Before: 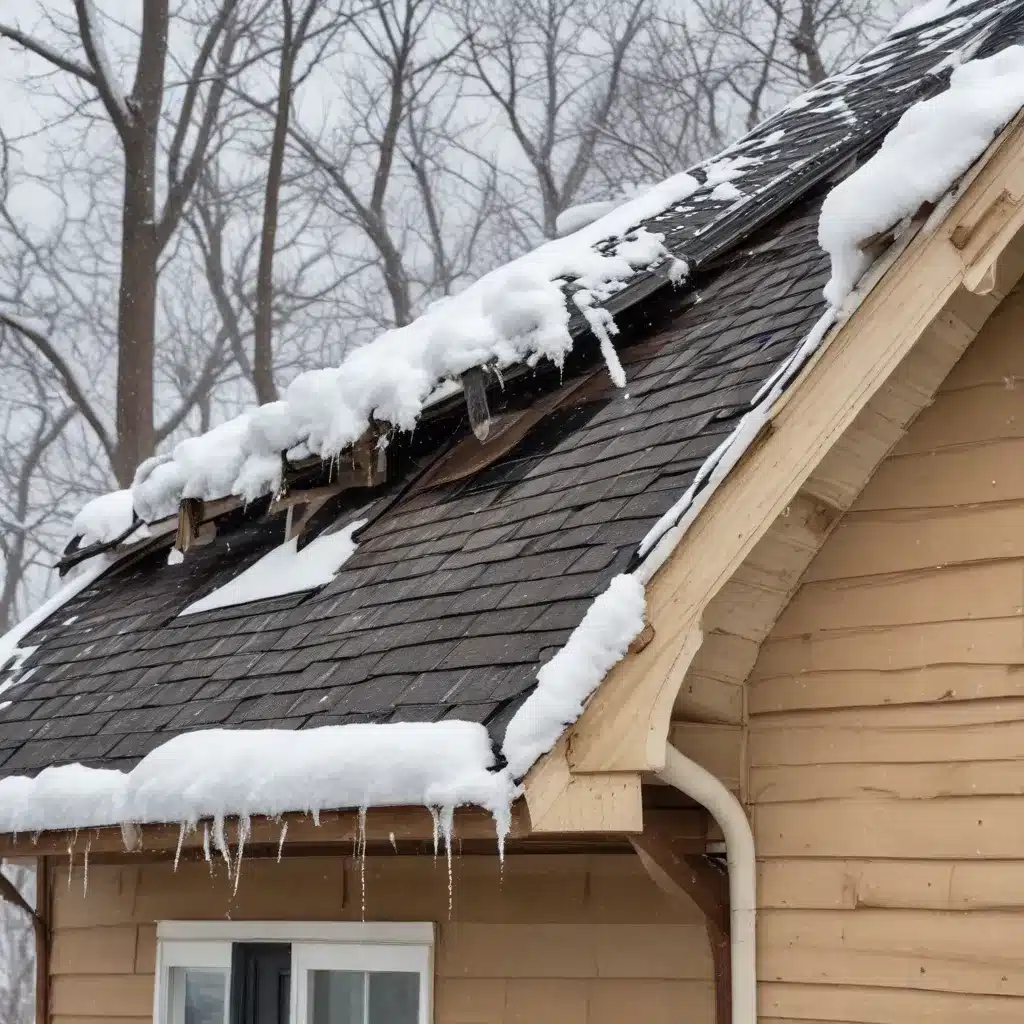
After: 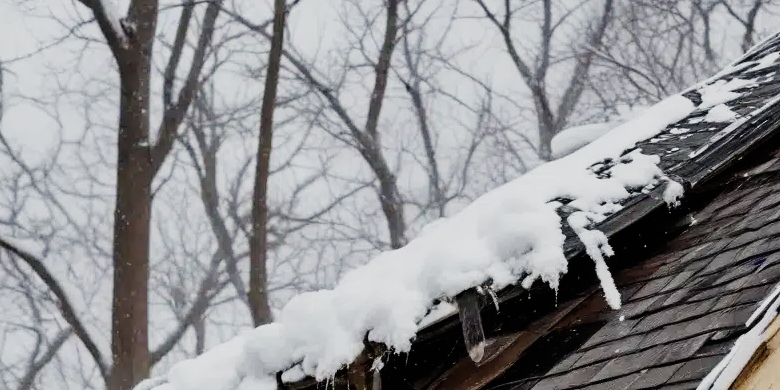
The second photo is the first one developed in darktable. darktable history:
crop: left 0.579%, top 7.627%, right 23.167%, bottom 54.275%
sigmoid: contrast 1.7, skew -0.2, preserve hue 0%, red attenuation 0.1, red rotation 0.035, green attenuation 0.1, green rotation -0.017, blue attenuation 0.15, blue rotation -0.052, base primaries Rec2020
